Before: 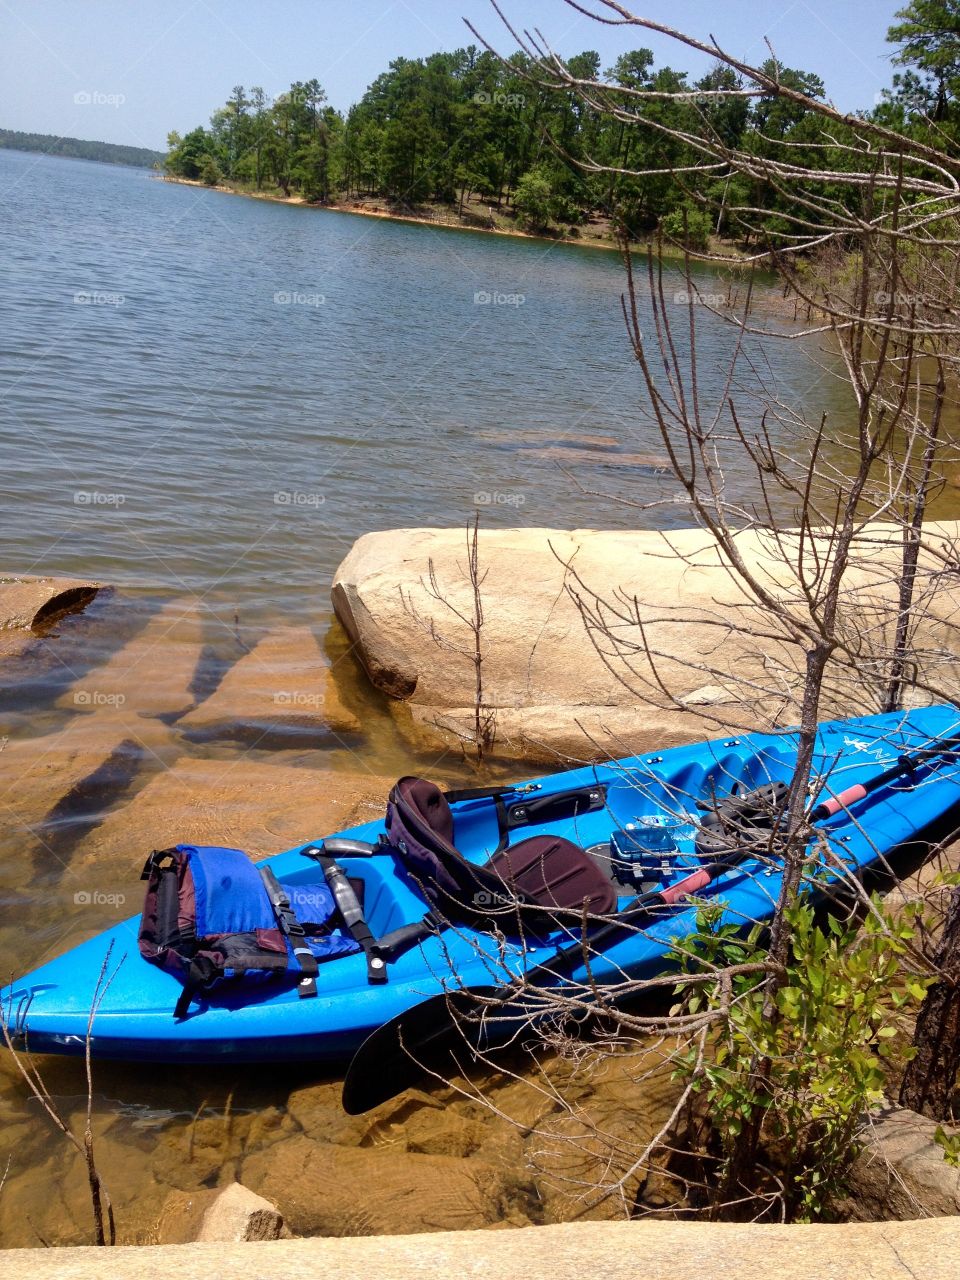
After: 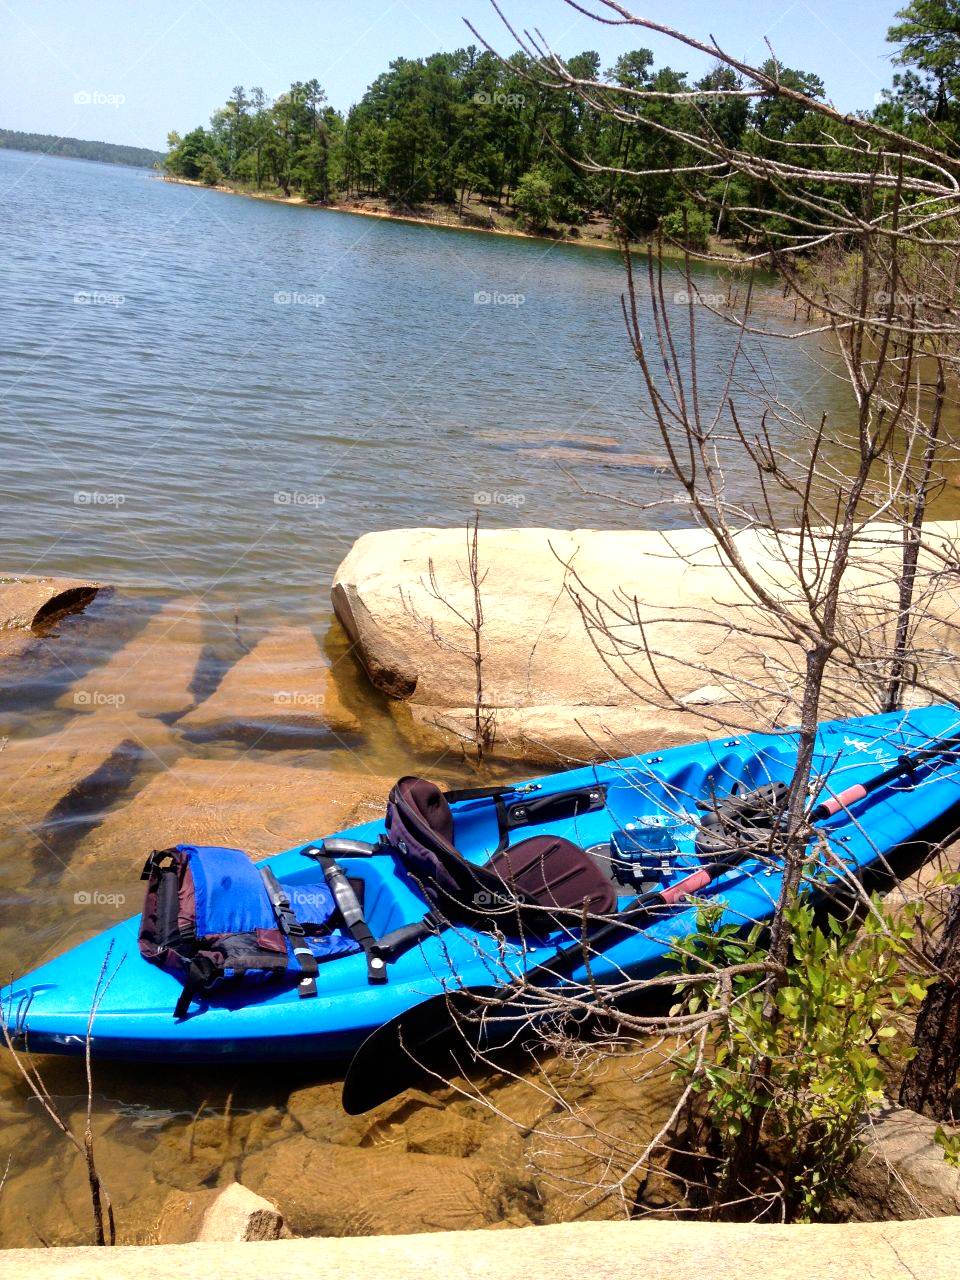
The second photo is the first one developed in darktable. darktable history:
tone equalizer: -8 EV -0.436 EV, -7 EV -0.425 EV, -6 EV -0.349 EV, -5 EV -0.241 EV, -3 EV 0.245 EV, -2 EV 0.334 EV, -1 EV 0.4 EV, +0 EV 0.414 EV
color zones: curves: ch0 [(0.068, 0.464) (0.25, 0.5) (0.48, 0.508) (0.75, 0.536) (0.886, 0.476) (0.967, 0.456)]; ch1 [(0.066, 0.456) (0.25, 0.5) (0.616, 0.508) (0.746, 0.56) (0.934, 0.444)], mix -62.53%
